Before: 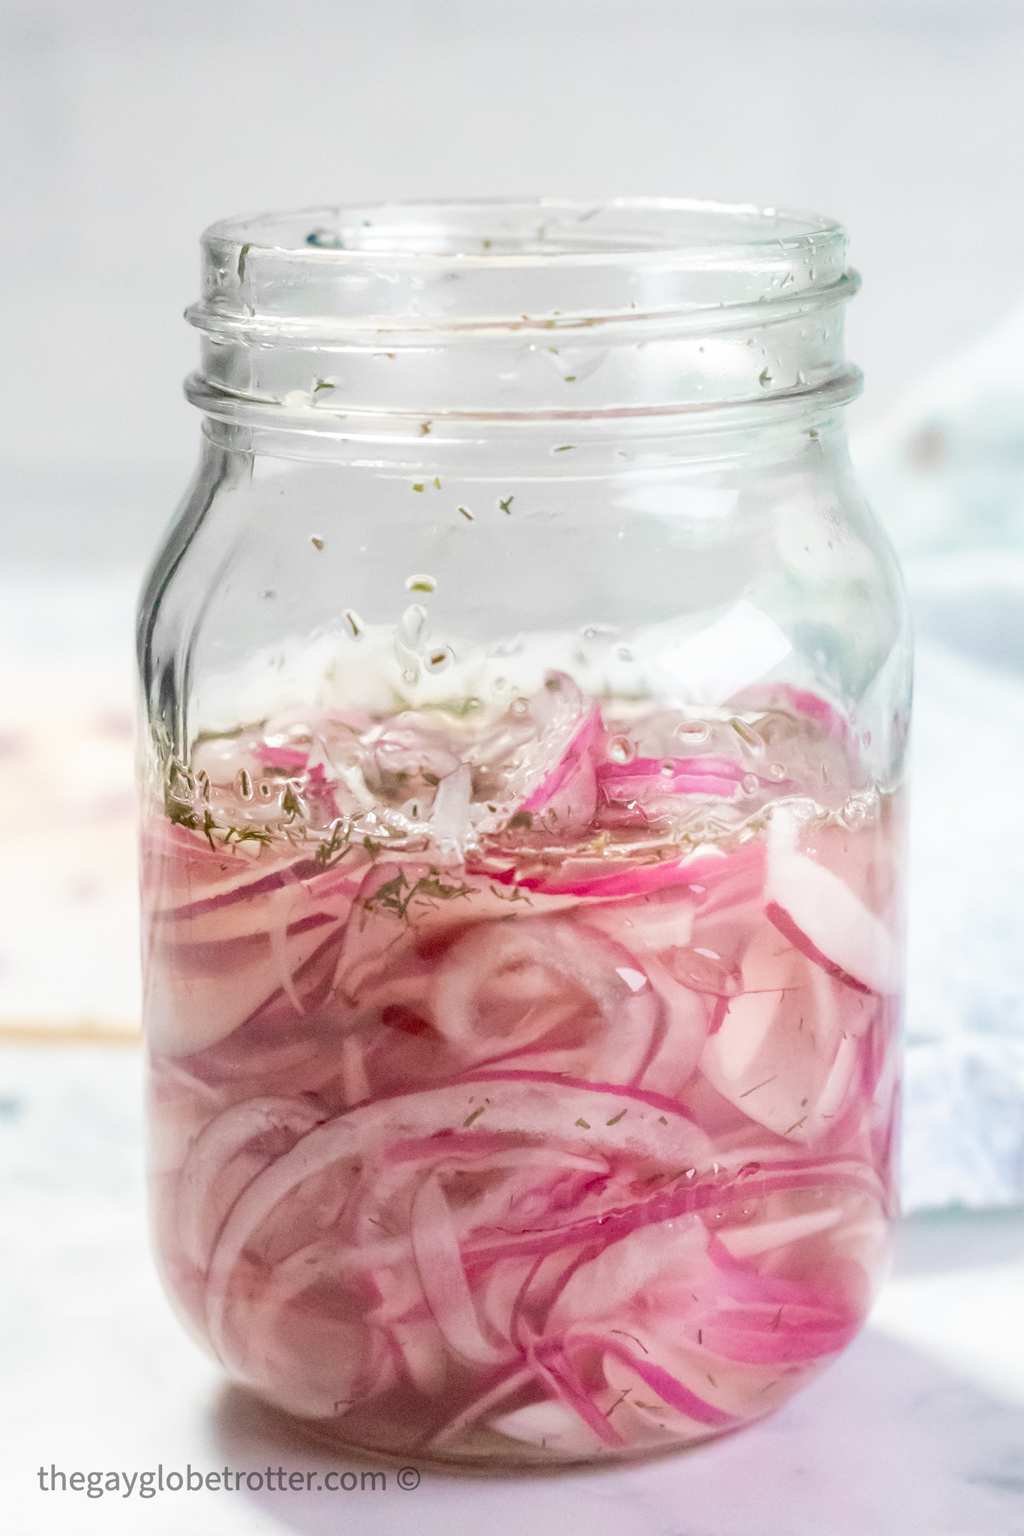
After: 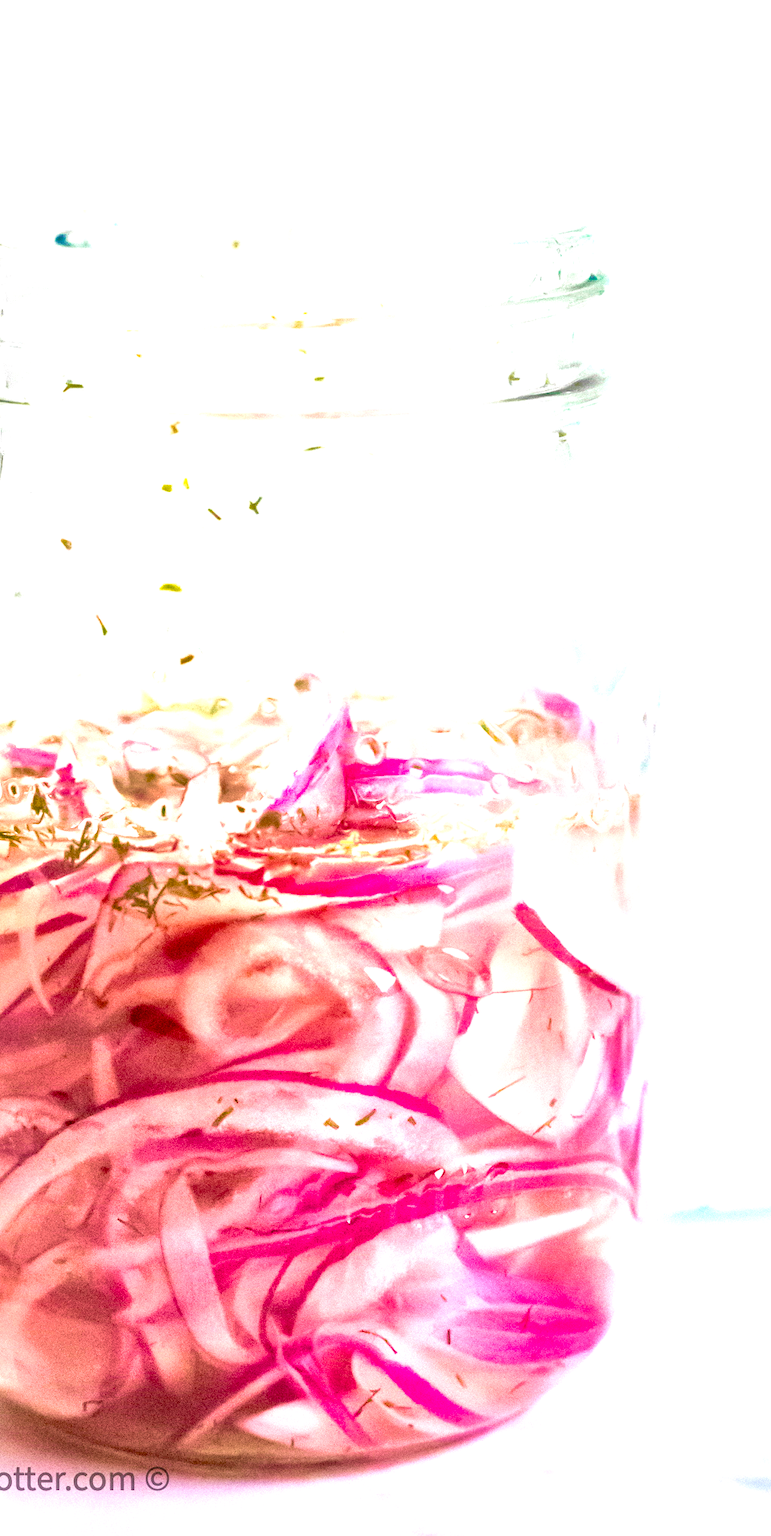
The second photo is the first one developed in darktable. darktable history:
velvia: strength 50%
crop and rotate: left 24.6%
color balance rgb: perceptual saturation grading › global saturation 40%, global vibrance 15%
haze removal: compatibility mode true, adaptive false
exposure: black level correction 0, exposure 1.1 EV, compensate exposure bias true, compensate highlight preservation false
local contrast: mode bilateral grid, contrast 25, coarseness 60, detail 151%, midtone range 0.2
